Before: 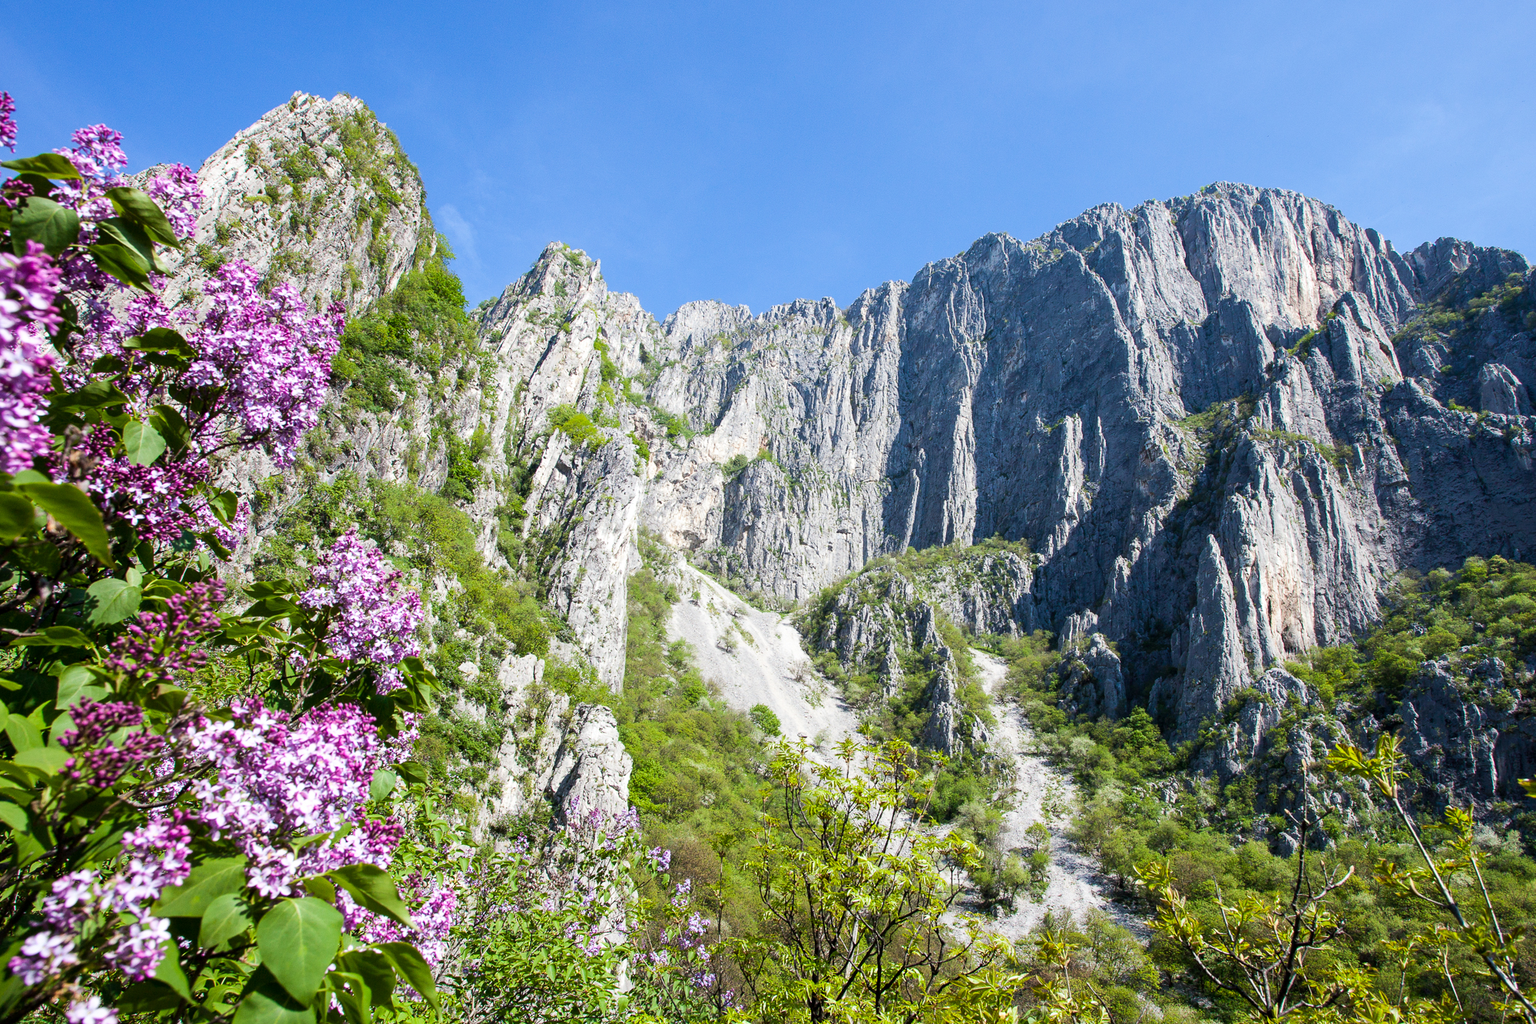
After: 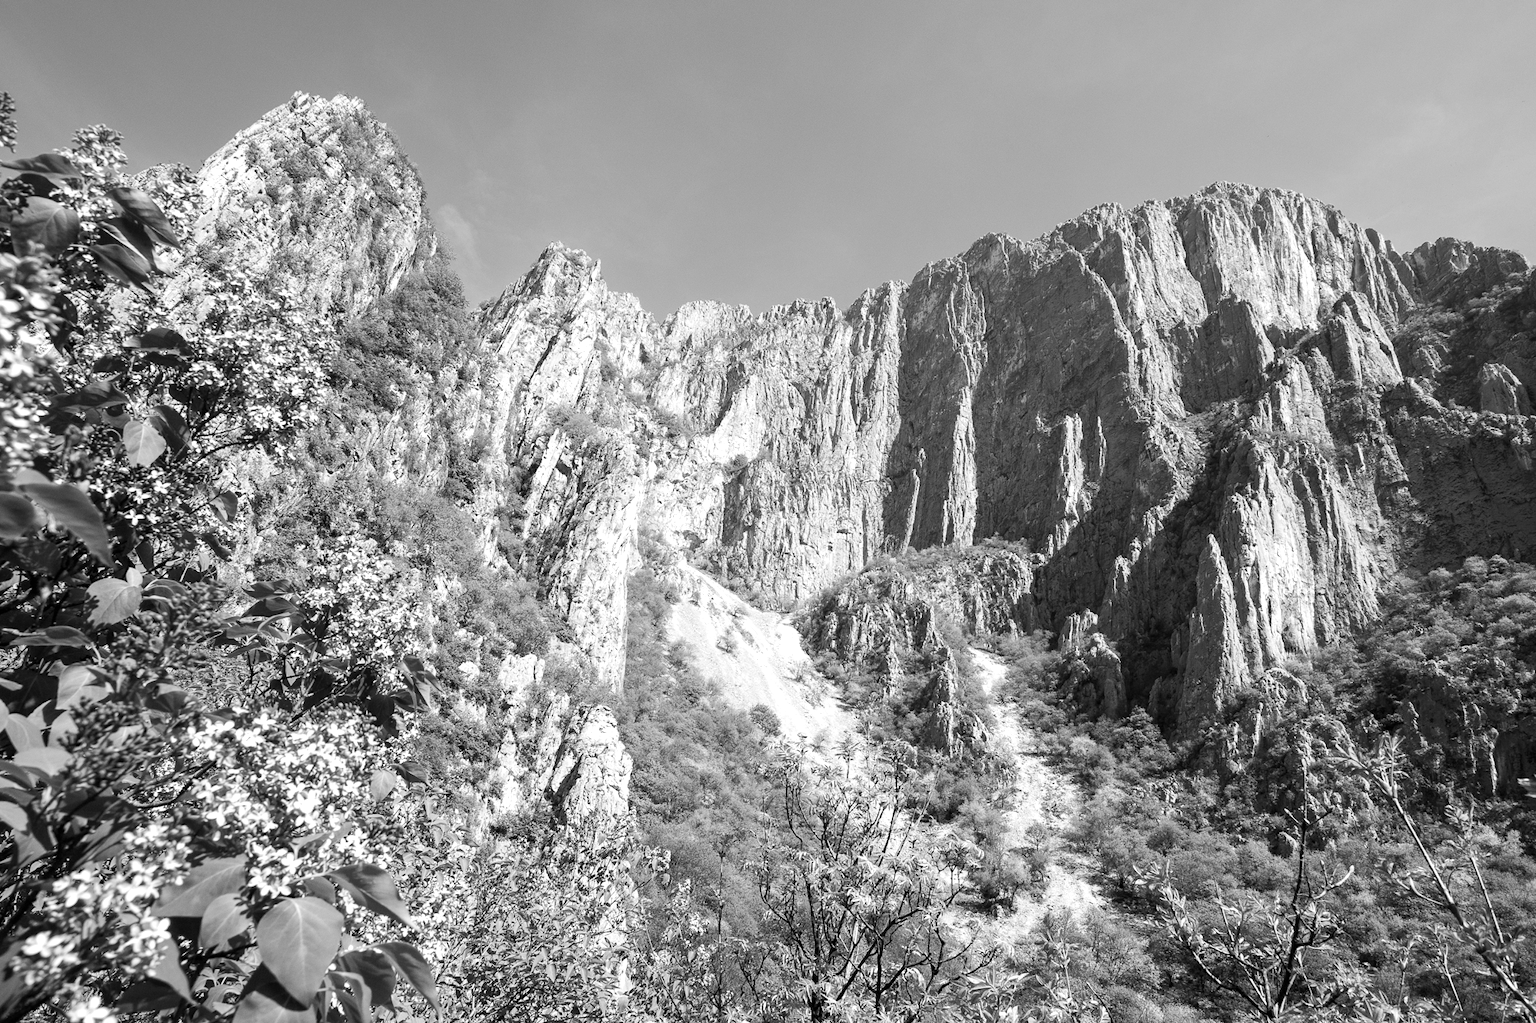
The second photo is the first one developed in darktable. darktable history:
exposure: black level correction 0, exposure 0.3 EV, compensate highlight preservation false
monochrome: a 32, b 64, size 2.3
